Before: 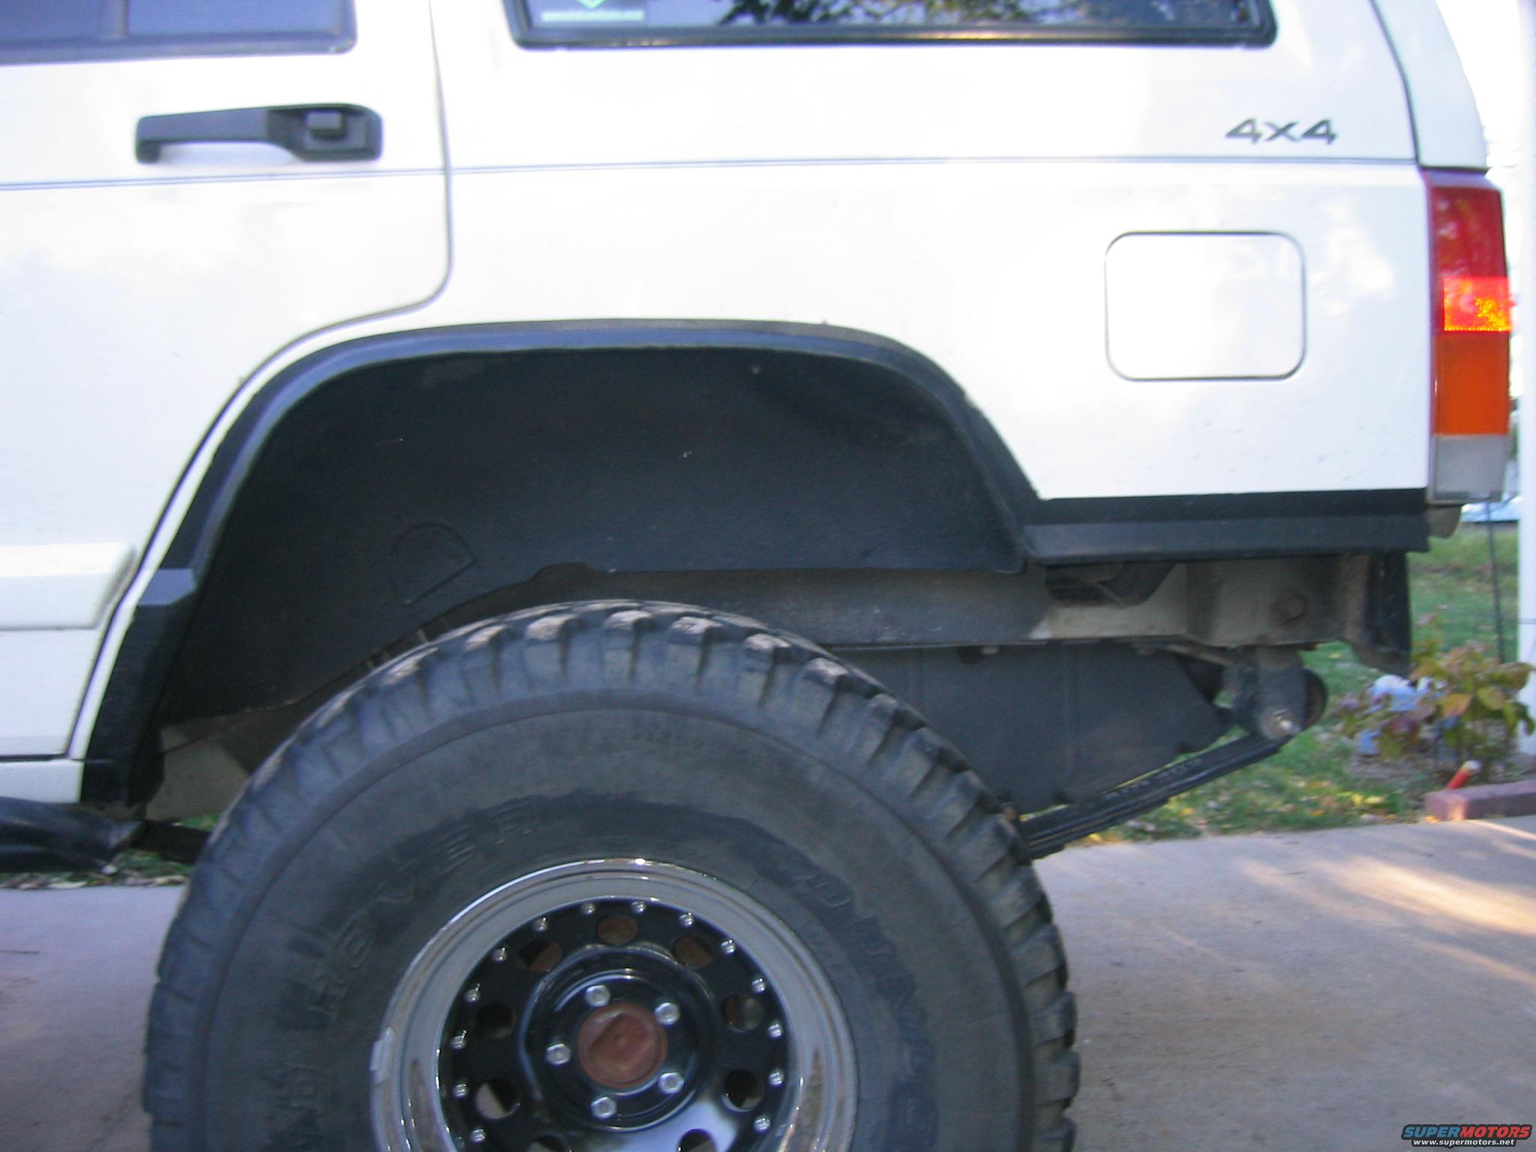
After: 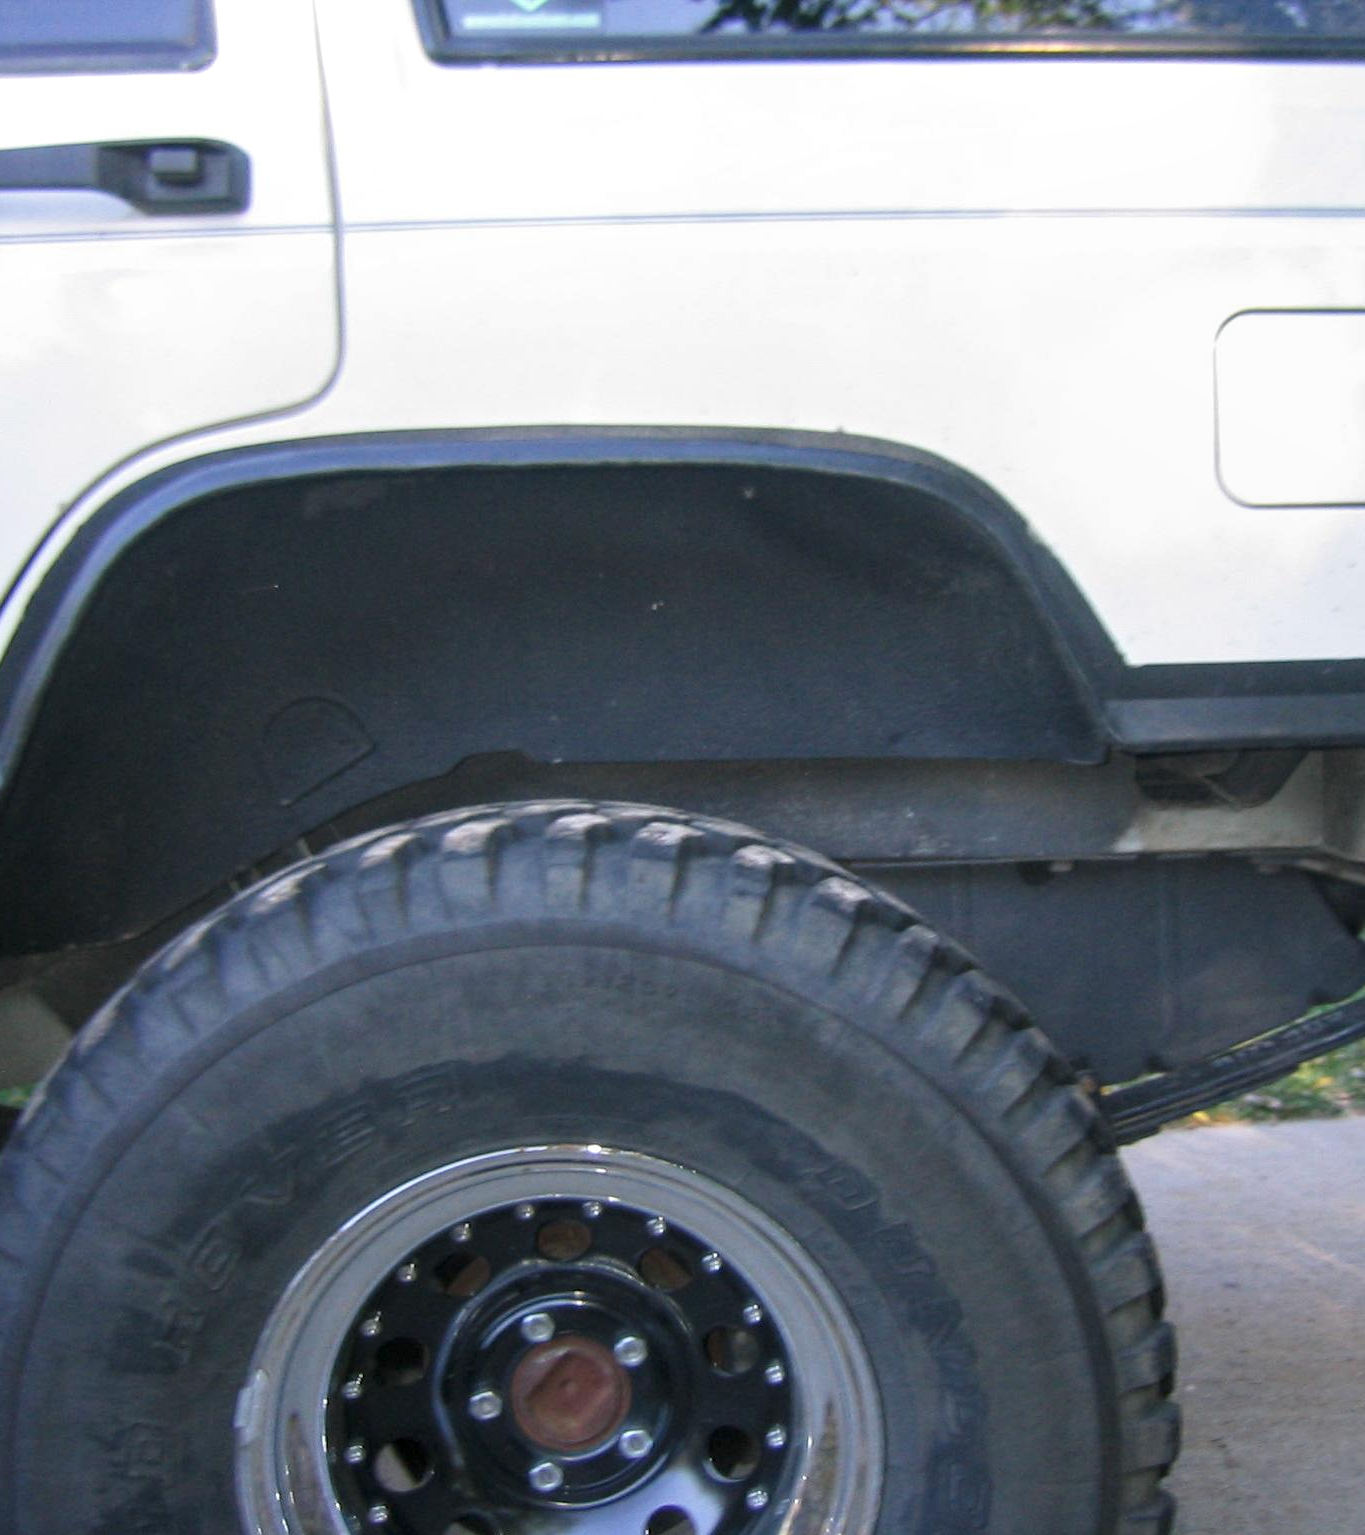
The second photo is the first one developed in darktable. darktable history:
crop and rotate: left 12.648%, right 20.685%
local contrast: detail 130%
